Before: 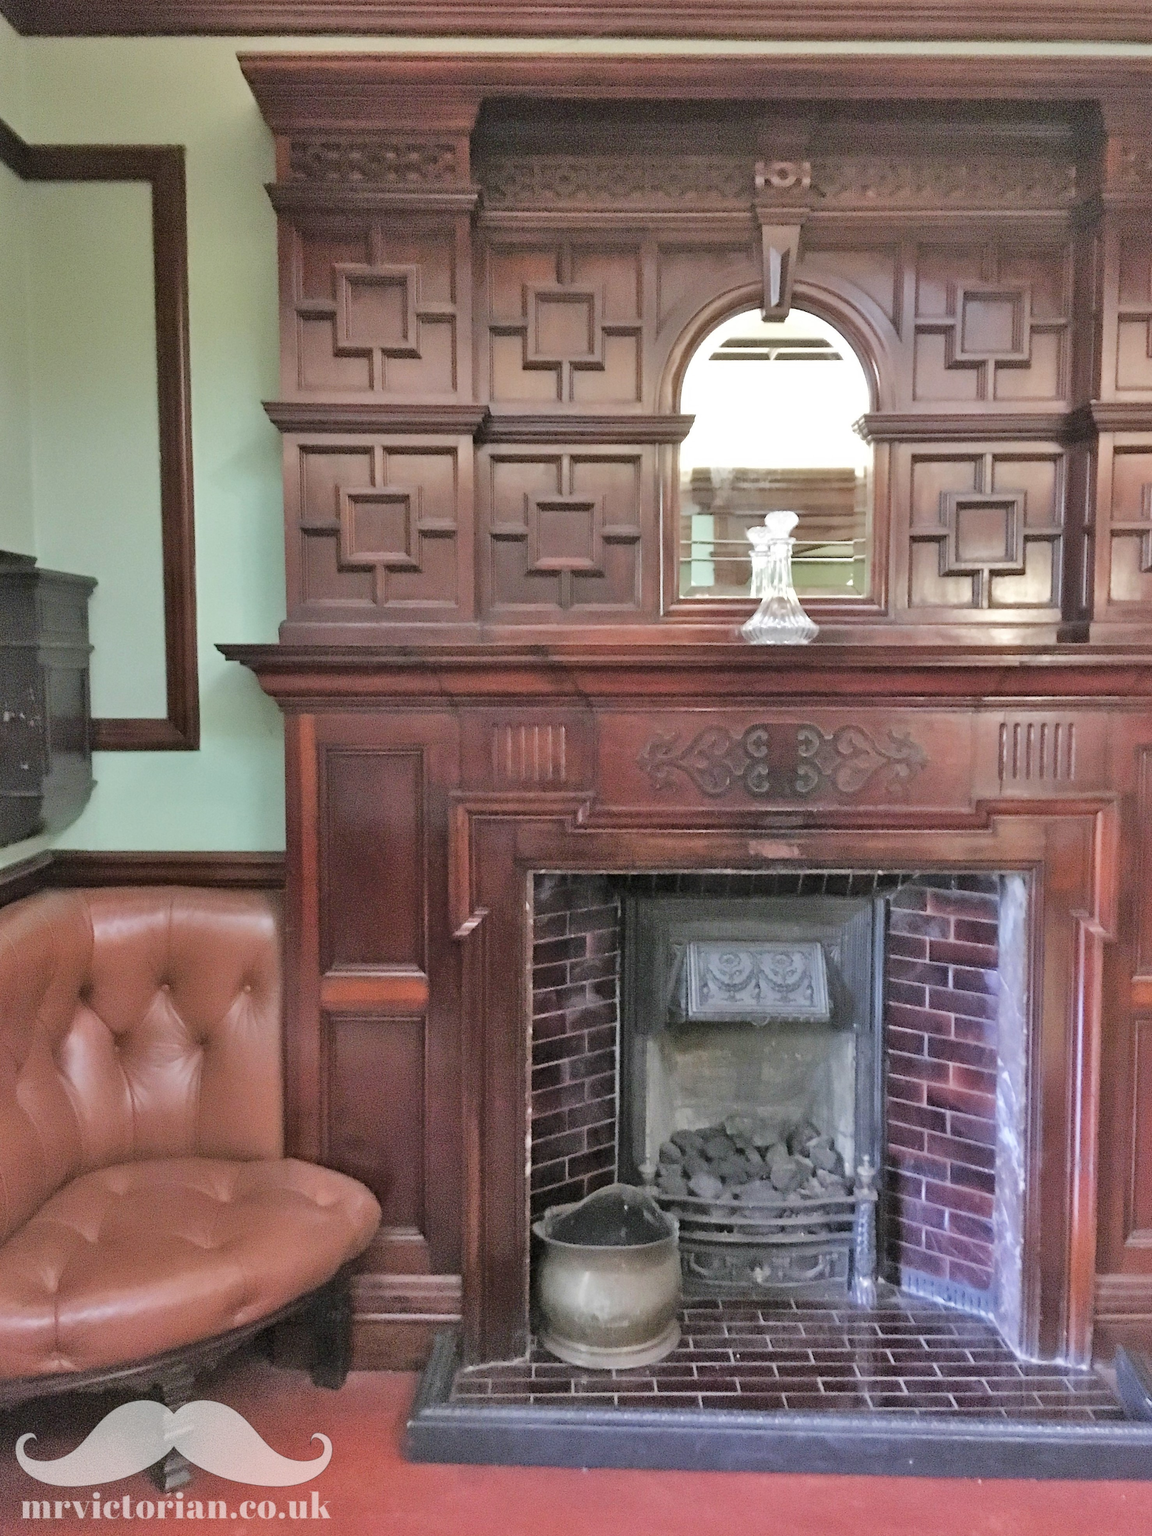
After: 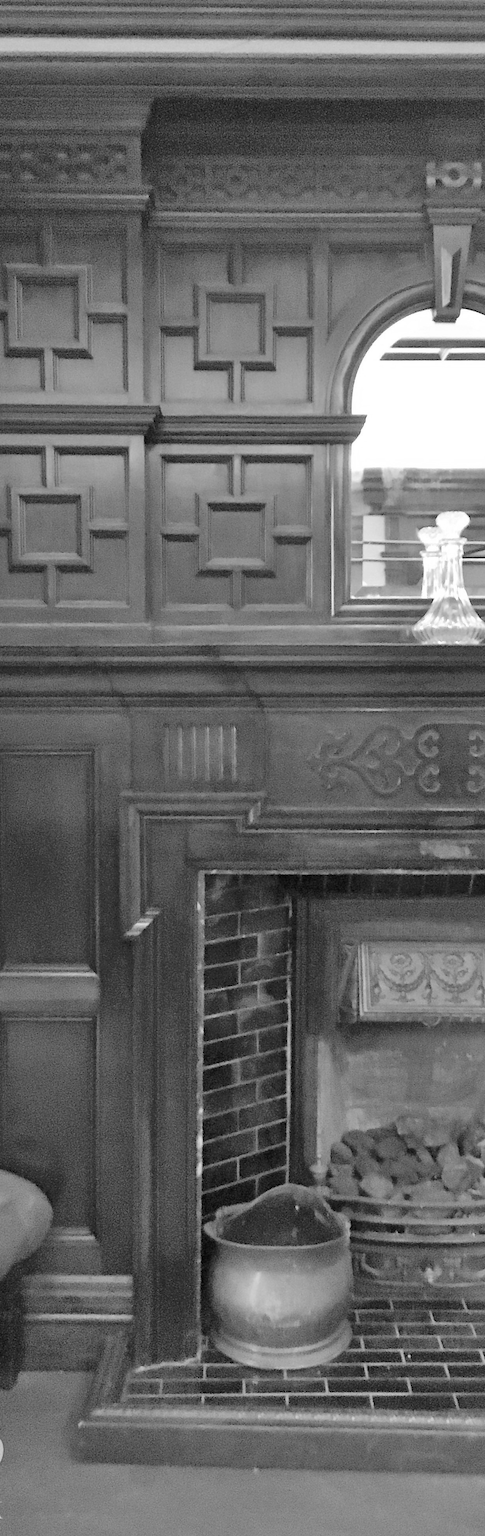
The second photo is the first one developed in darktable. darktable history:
crop: left 28.583%, right 29.231%
monochrome: on, module defaults
white balance: emerald 1
